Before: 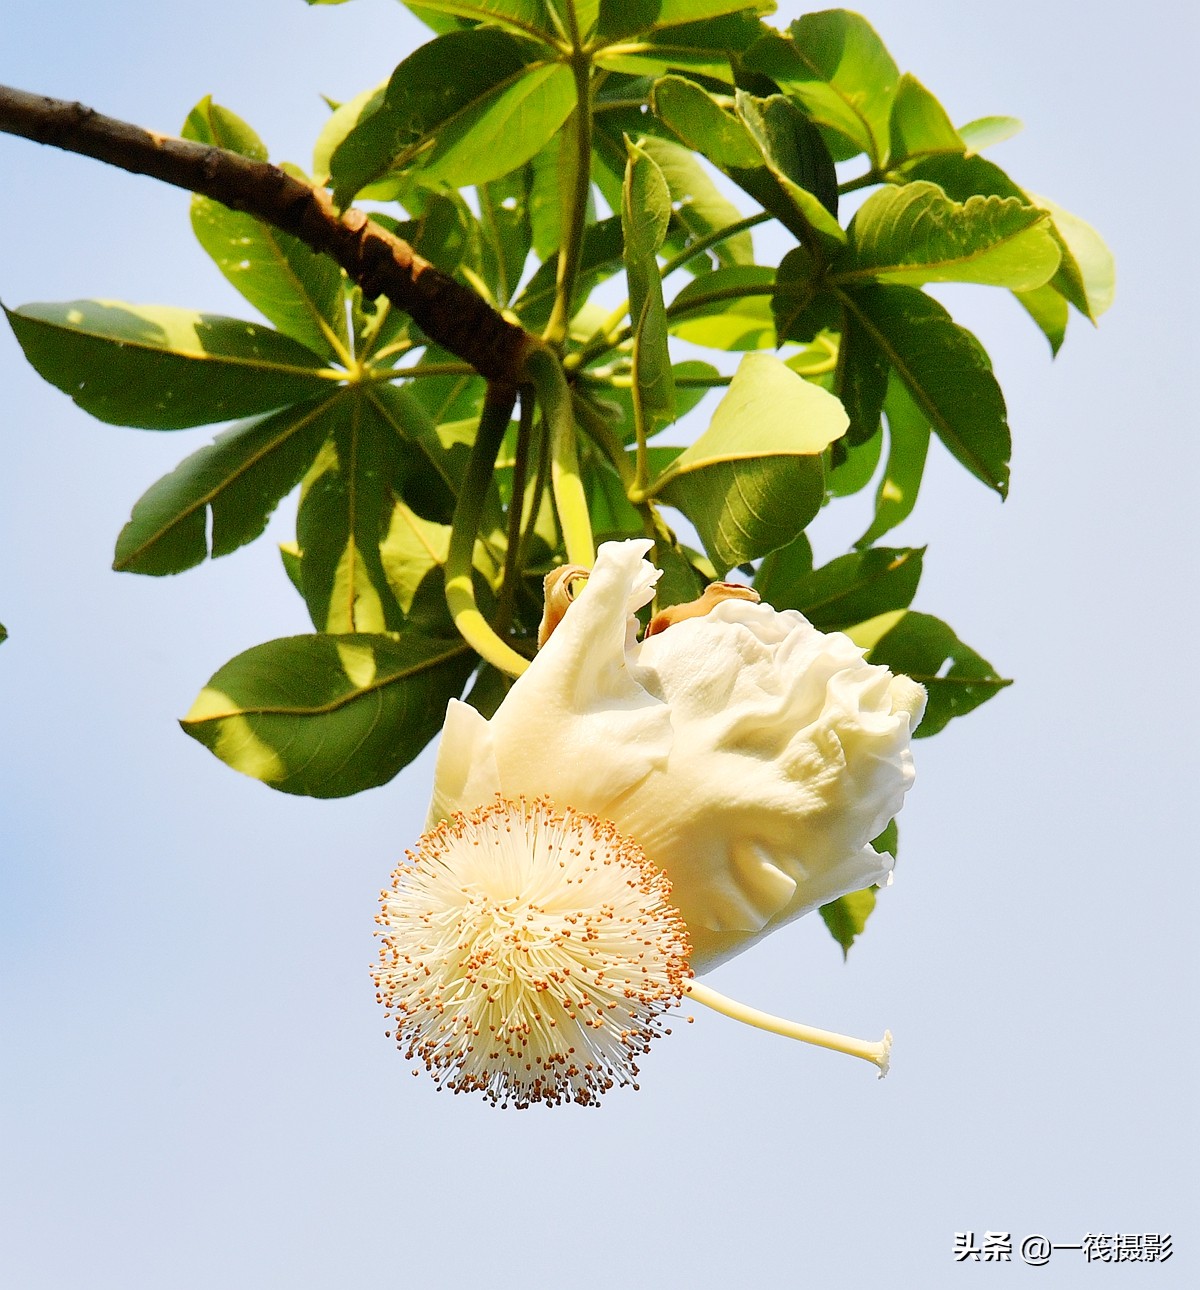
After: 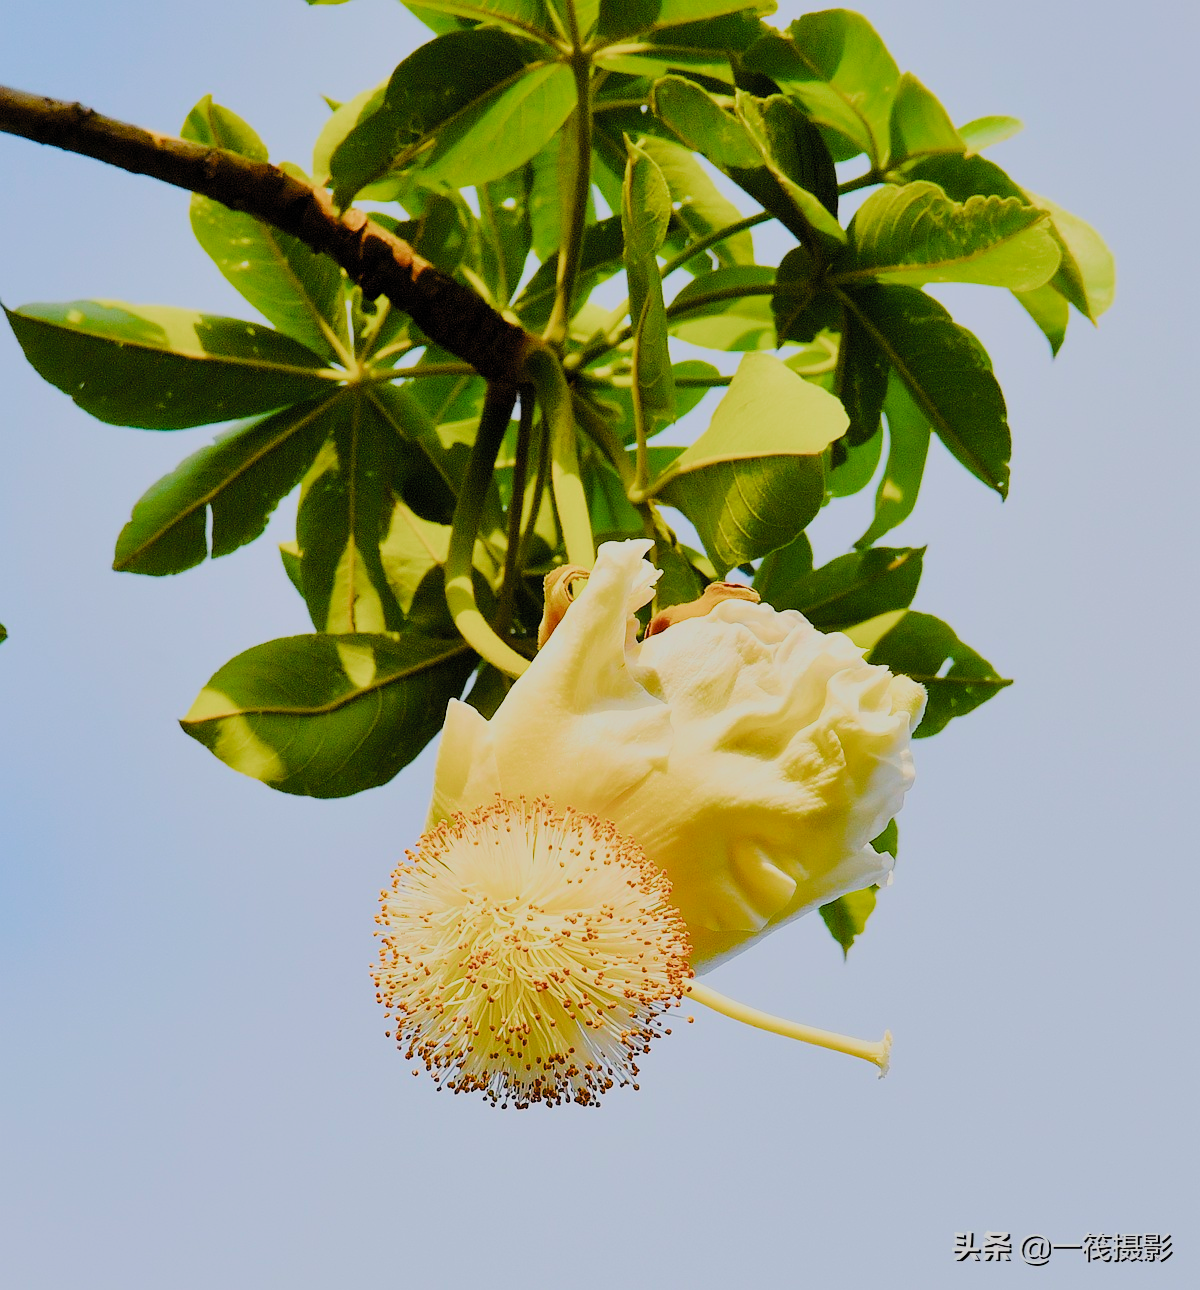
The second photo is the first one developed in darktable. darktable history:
color balance rgb: shadows lift › chroma 1.024%, shadows lift › hue 28.51°, perceptual saturation grading › global saturation 99.992%, global vibrance 20%
filmic rgb: black relative exposure -7.65 EV, white relative exposure 4.56 EV, hardness 3.61, color science v5 (2021), contrast in shadows safe, contrast in highlights safe
